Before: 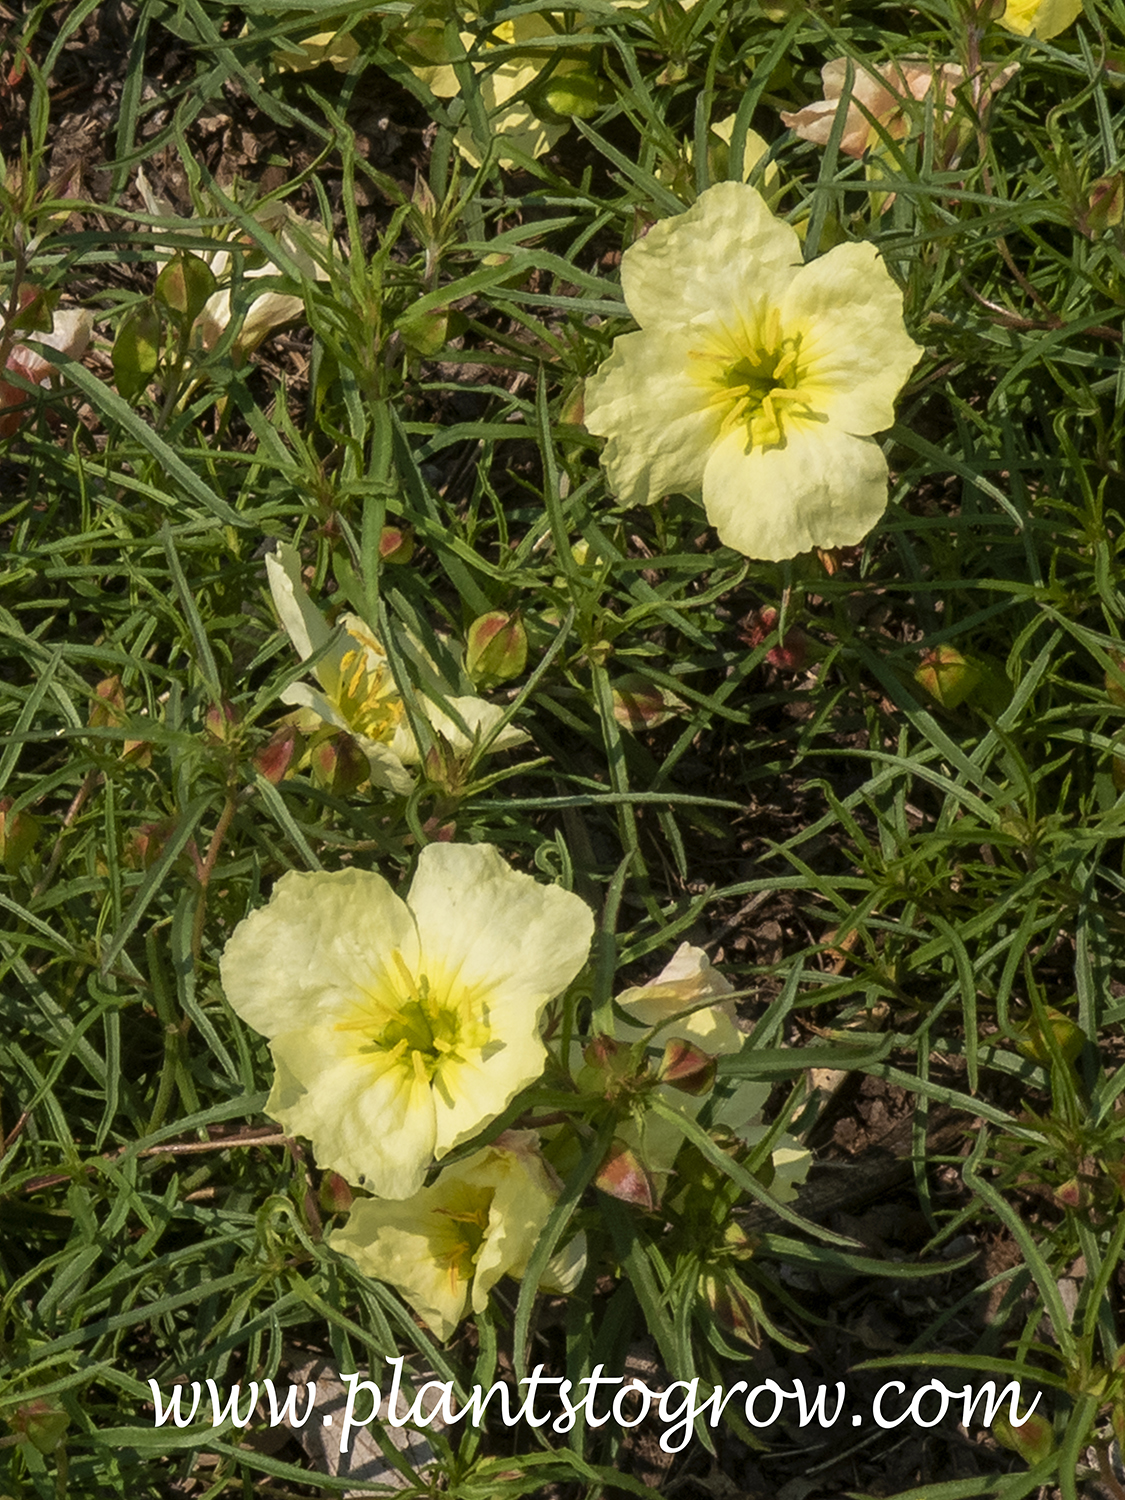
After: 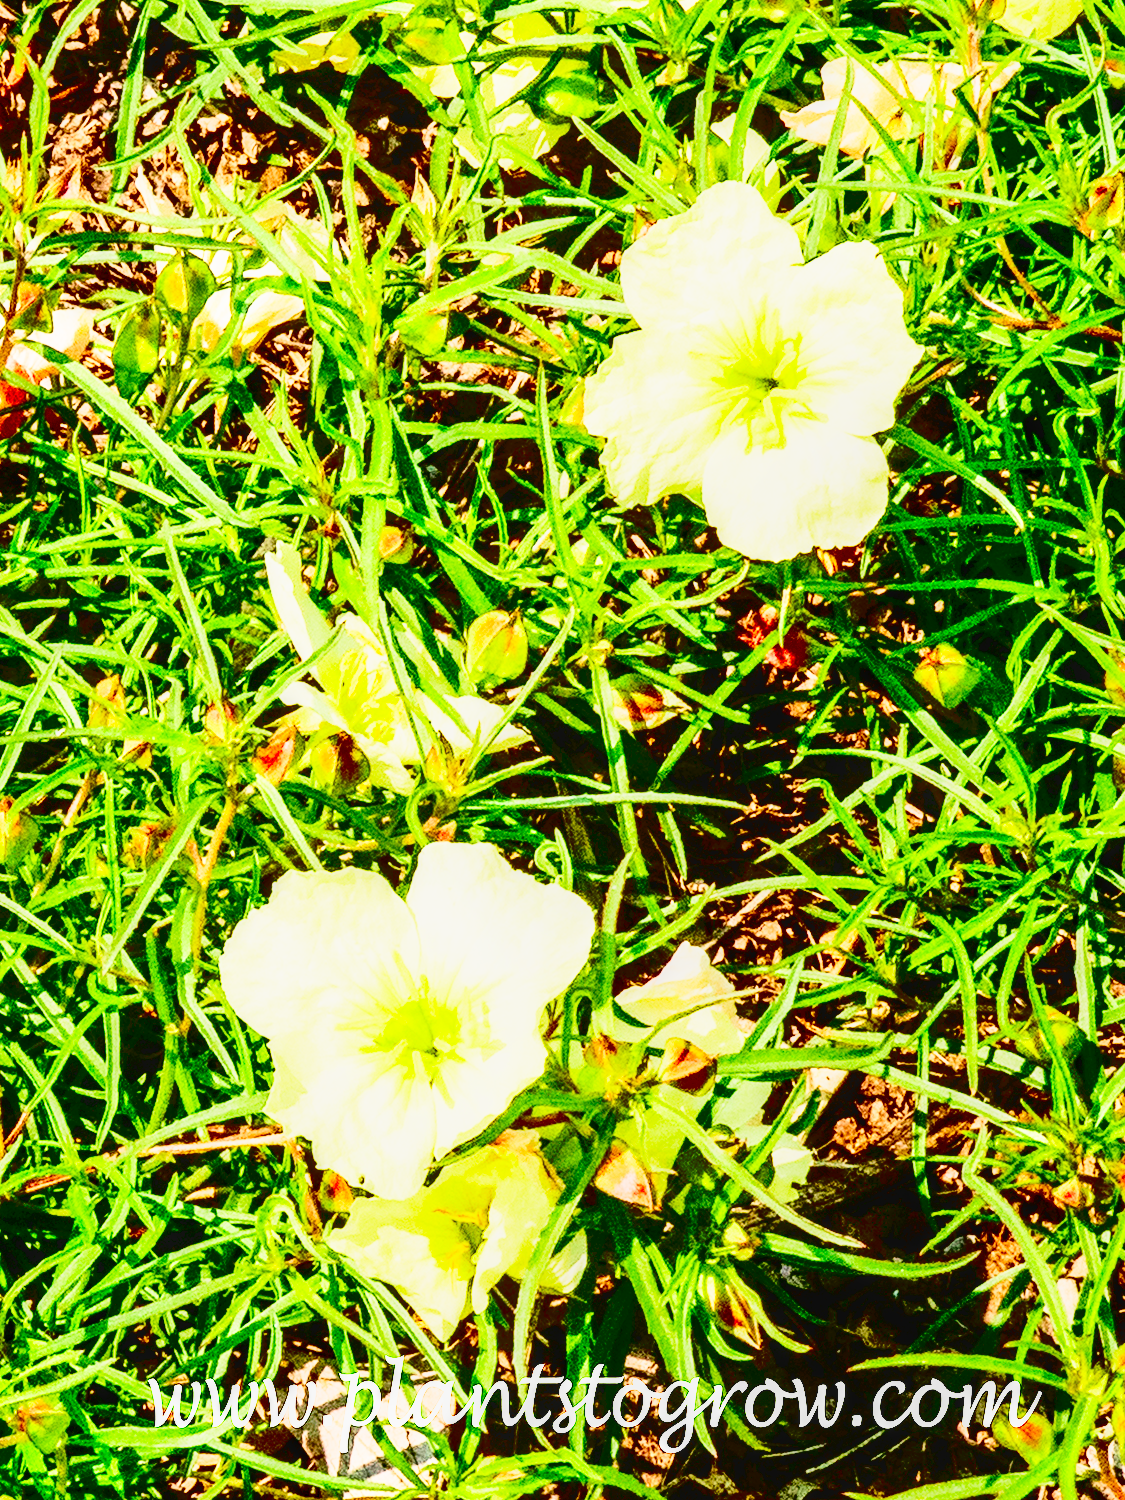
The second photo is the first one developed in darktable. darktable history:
local contrast: detail 130%
exposure: black level correction 0, exposure 1.173 EV, compensate exposure bias true, compensate highlight preservation false
tone equalizer: -7 EV 0.15 EV, -6 EV 0.6 EV, -5 EV 1.15 EV, -4 EV 1.33 EV, -3 EV 1.15 EV, -2 EV 0.6 EV, -1 EV 0.15 EV, mask exposure compensation -0.5 EV
sigmoid: contrast 1.8, skew -0.2, preserve hue 0%, red attenuation 0.1, red rotation 0.035, green attenuation 0.1, green rotation -0.017, blue attenuation 0.15, blue rotation -0.052, base primaries Rec2020
velvia: strength 21.76%
contrast brightness saturation: contrast 0.77, brightness -1, saturation 1
